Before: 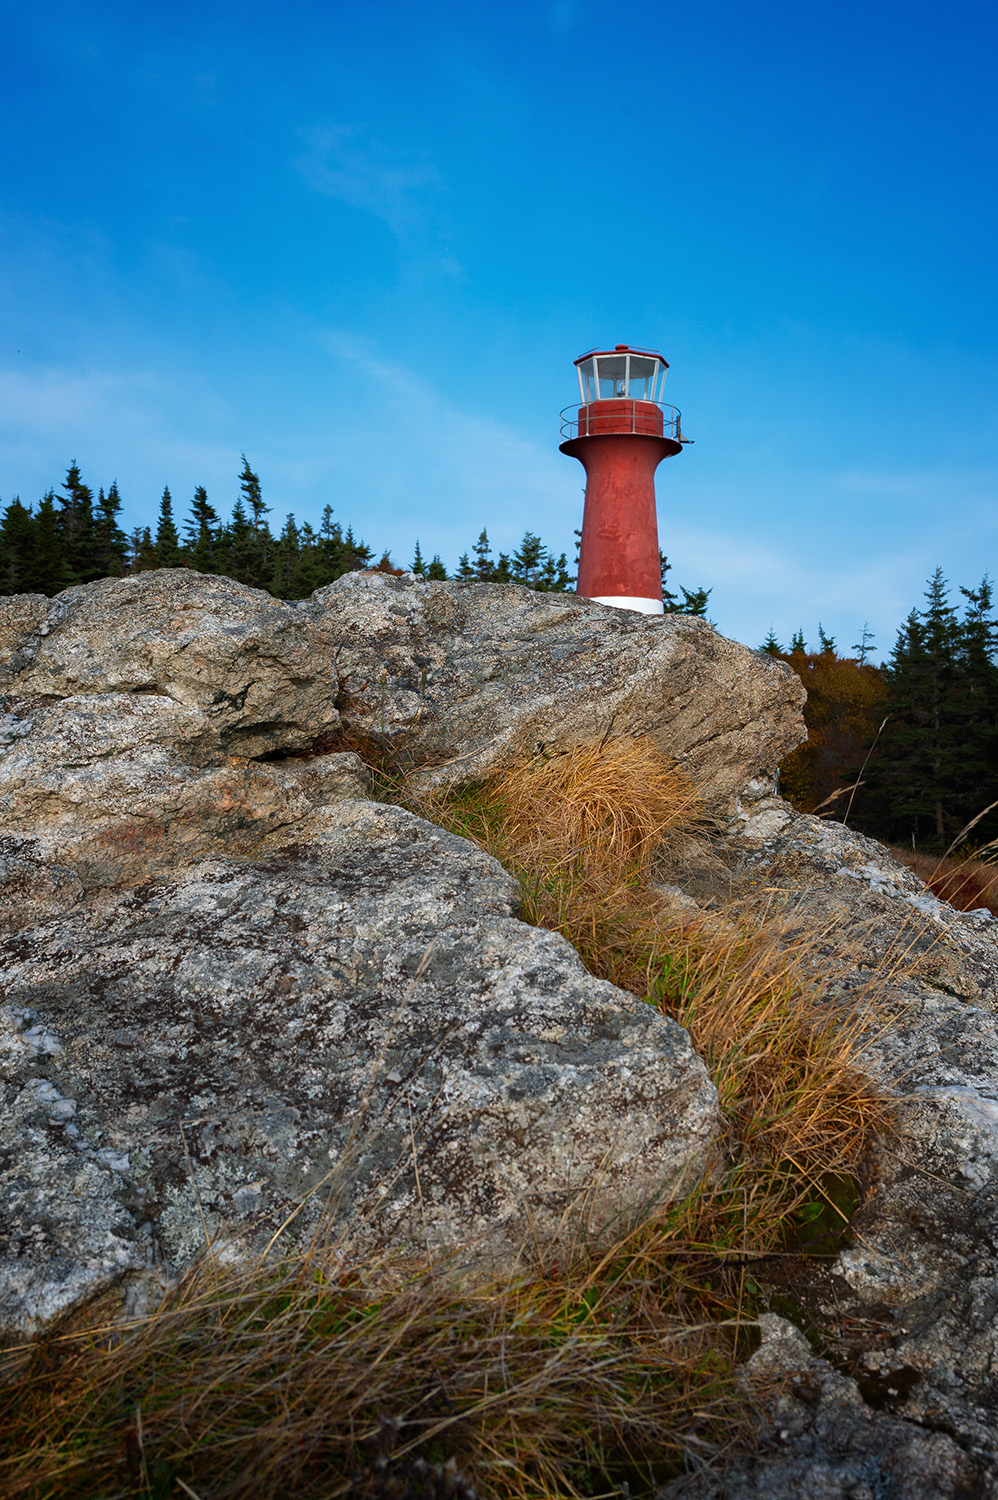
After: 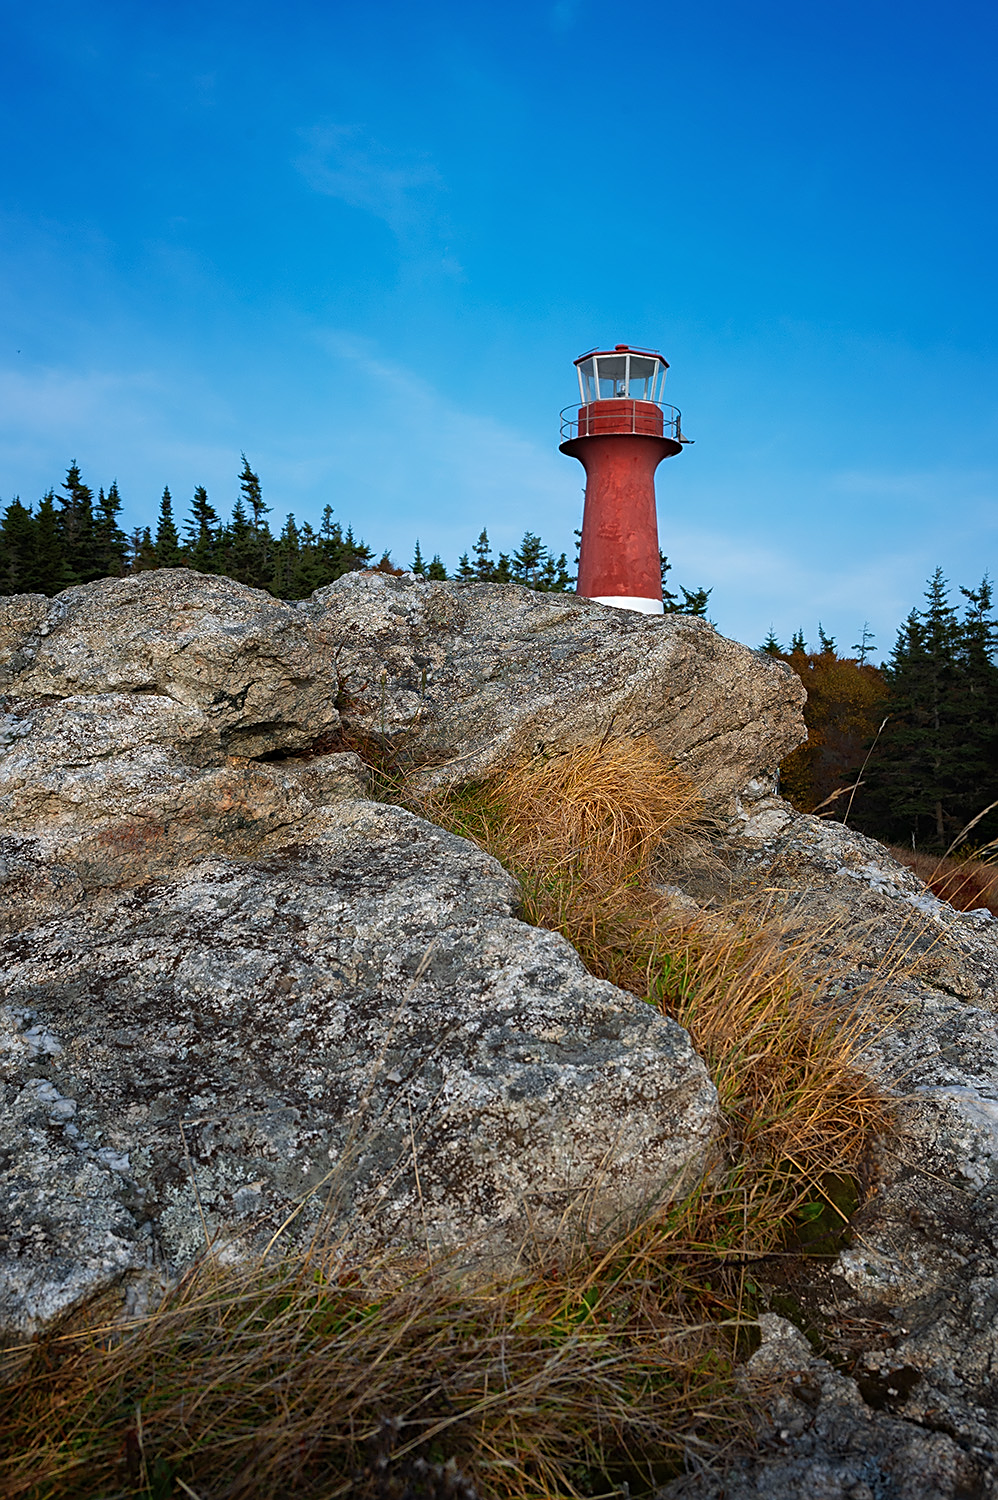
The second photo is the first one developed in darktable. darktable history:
shadows and highlights: shadows 25.32, highlights -24.11
sharpen: on, module defaults
